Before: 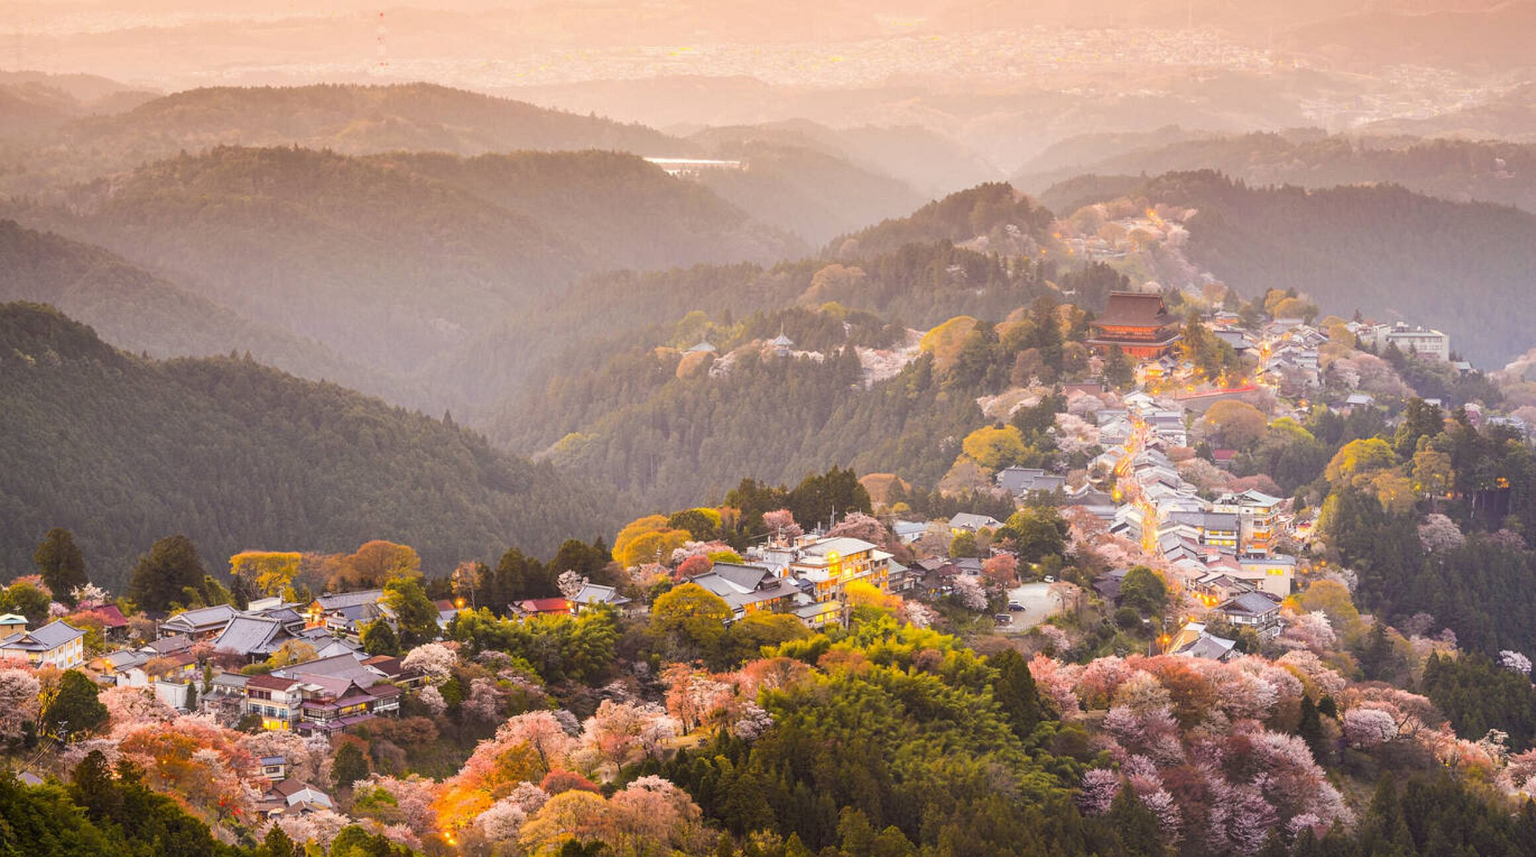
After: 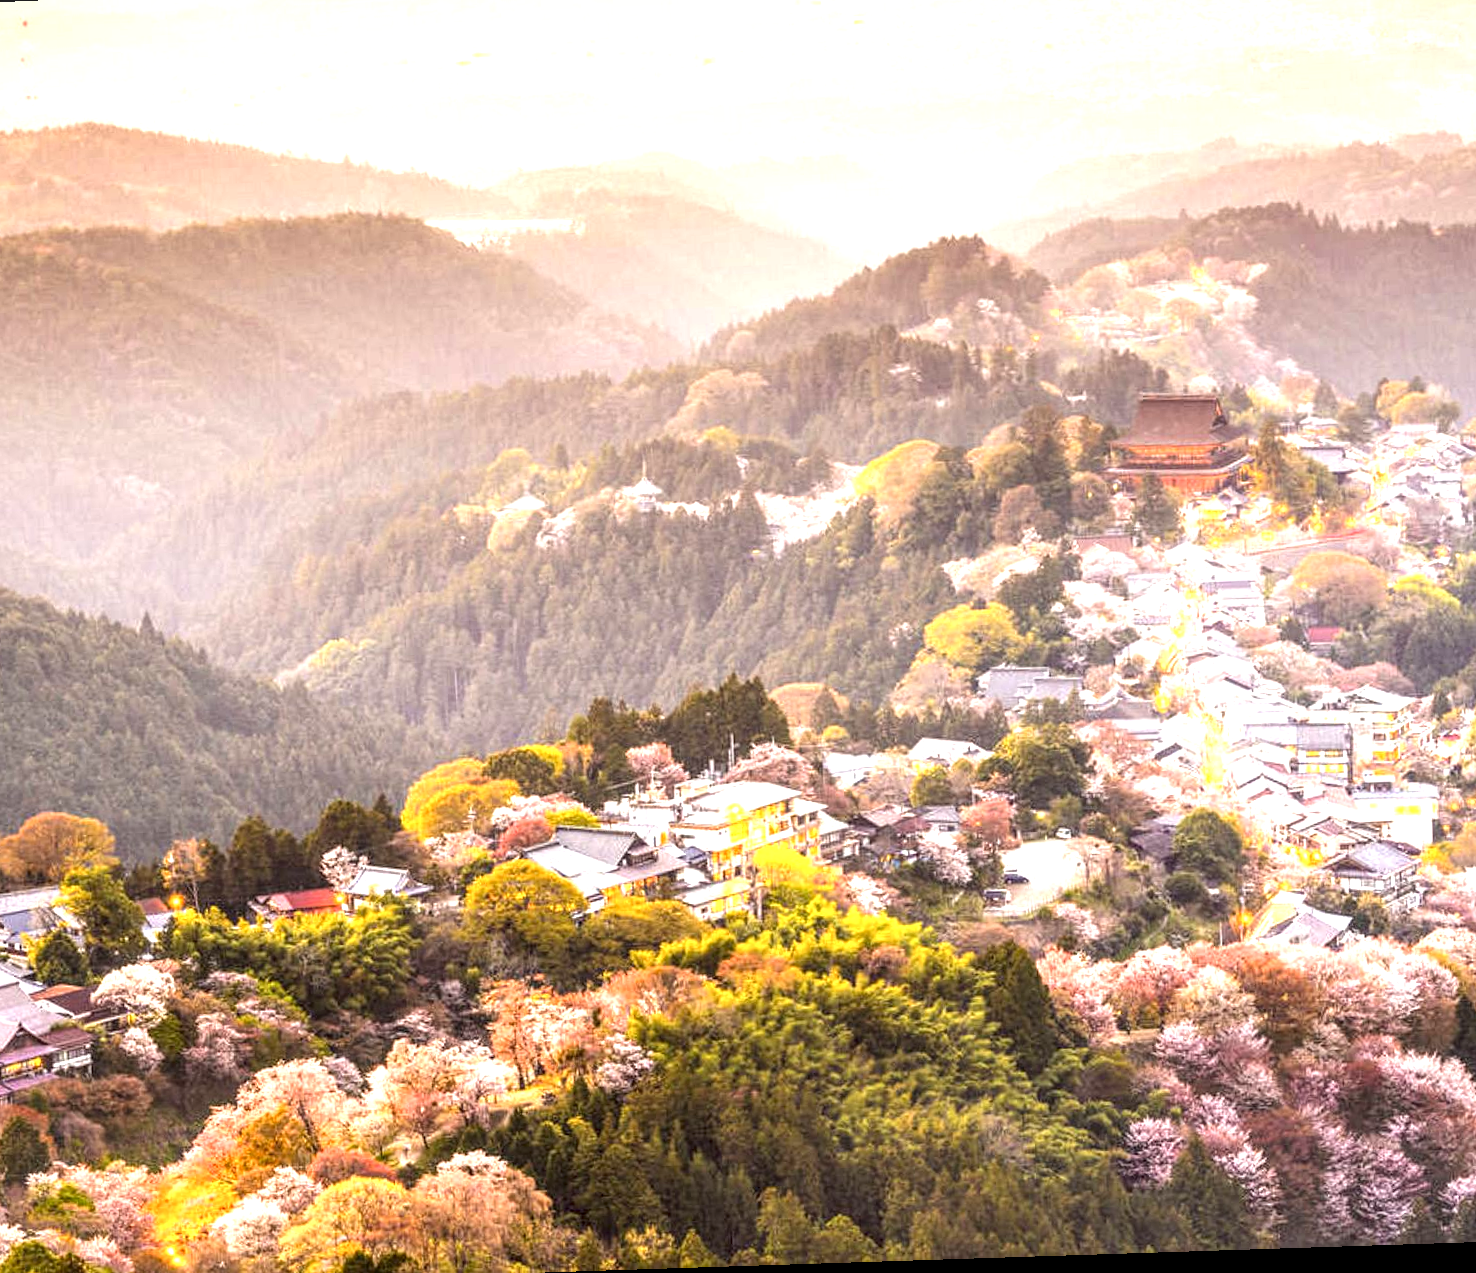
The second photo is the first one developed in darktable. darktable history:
local contrast: detail 150%
shadows and highlights: shadows -10, white point adjustment 1.5, highlights 10
exposure: black level correction 0.001, exposure 0.955 EV, compensate exposure bias true, compensate highlight preservation false
crop and rotate: left 22.918%, top 5.629%, right 14.711%, bottom 2.247%
rotate and perspective: rotation -2.22°, lens shift (horizontal) -0.022, automatic cropping off
